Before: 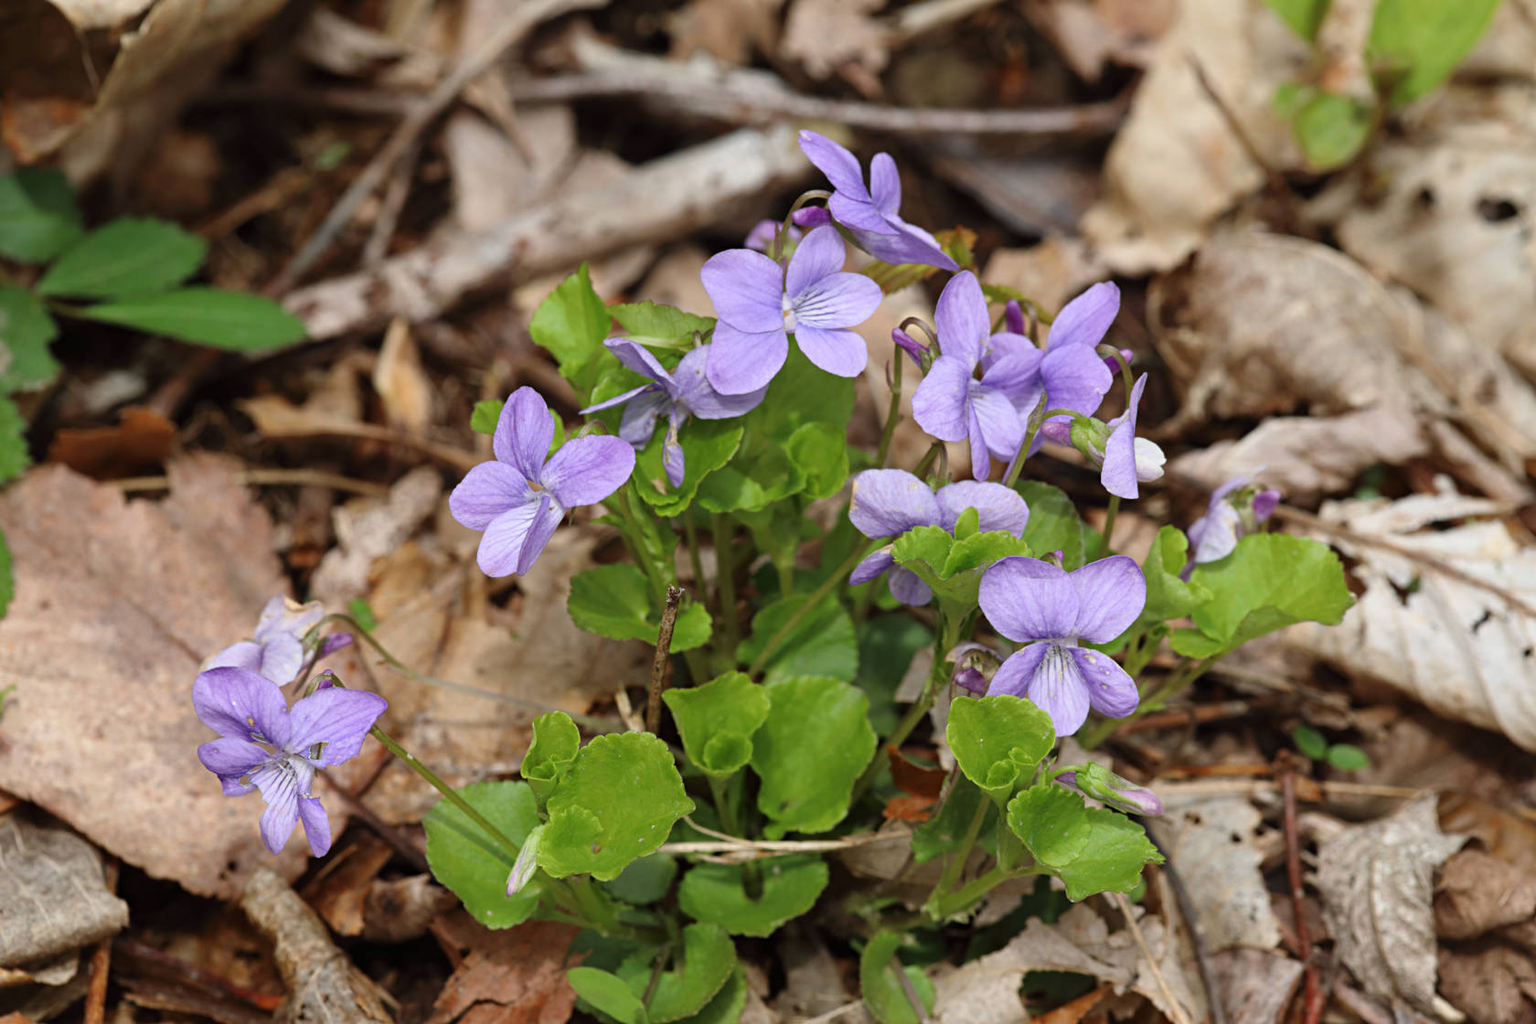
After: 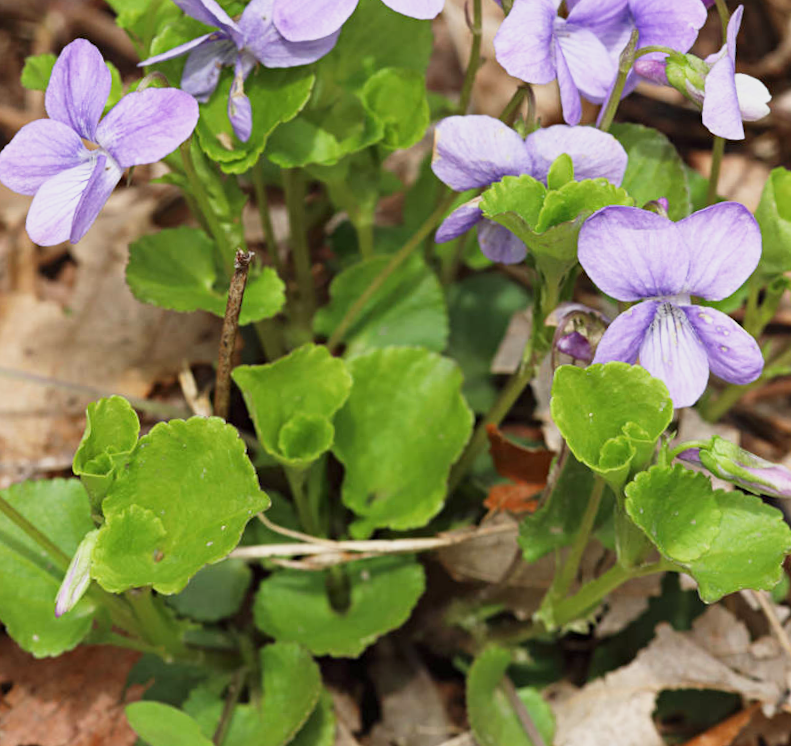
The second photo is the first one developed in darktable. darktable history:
crop and rotate: left 29.237%, top 31.152%, right 19.807%
bloom: size 9%, threshold 100%, strength 7%
base curve: curves: ch0 [(0, 0) (0.088, 0.125) (0.176, 0.251) (0.354, 0.501) (0.613, 0.749) (1, 0.877)], preserve colors none
rotate and perspective: rotation -1.68°, lens shift (vertical) -0.146, crop left 0.049, crop right 0.912, crop top 0.032, crop bottom 0.96
